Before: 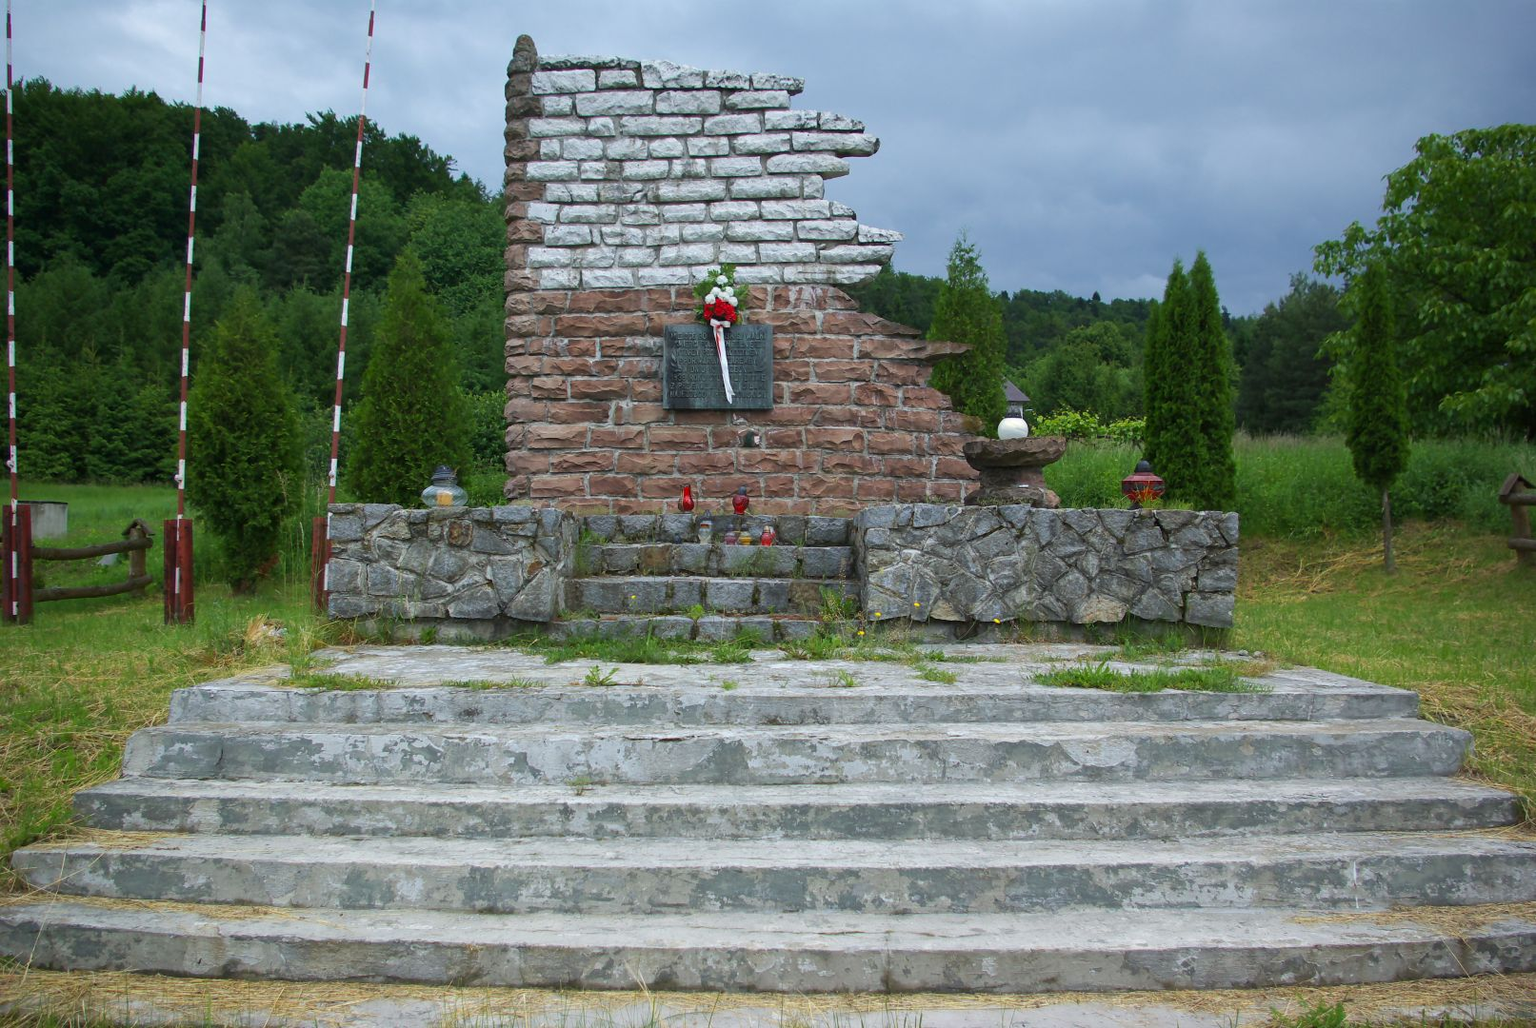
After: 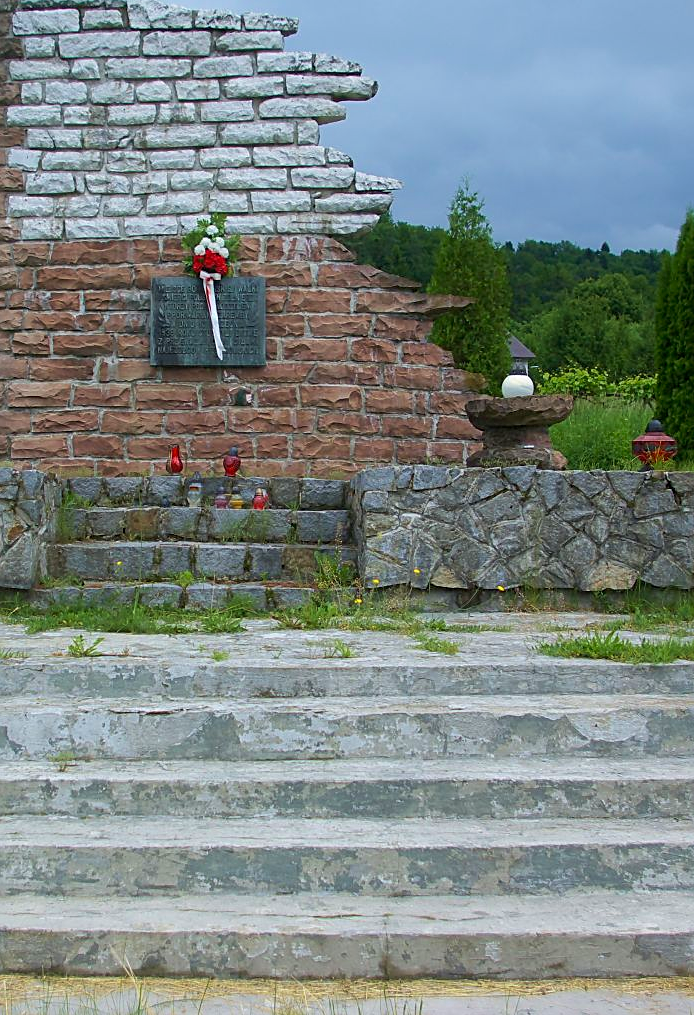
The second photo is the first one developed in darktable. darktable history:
crop: left 33.88%, top 5.987%, right 23.045%
contrast equalizer: octaves 7, y [[0.5, 0.488, 0.462, 0.461, 0.491, 0.5], [0.5 ×6], [0.5 ×6], [0 ×6], [0 ×6]]
velvia: on, module defaults
sharpen: on, module defaults
exposure: black level correction 0.004, exposure 0.016 EV, compensate highlight preservation false
